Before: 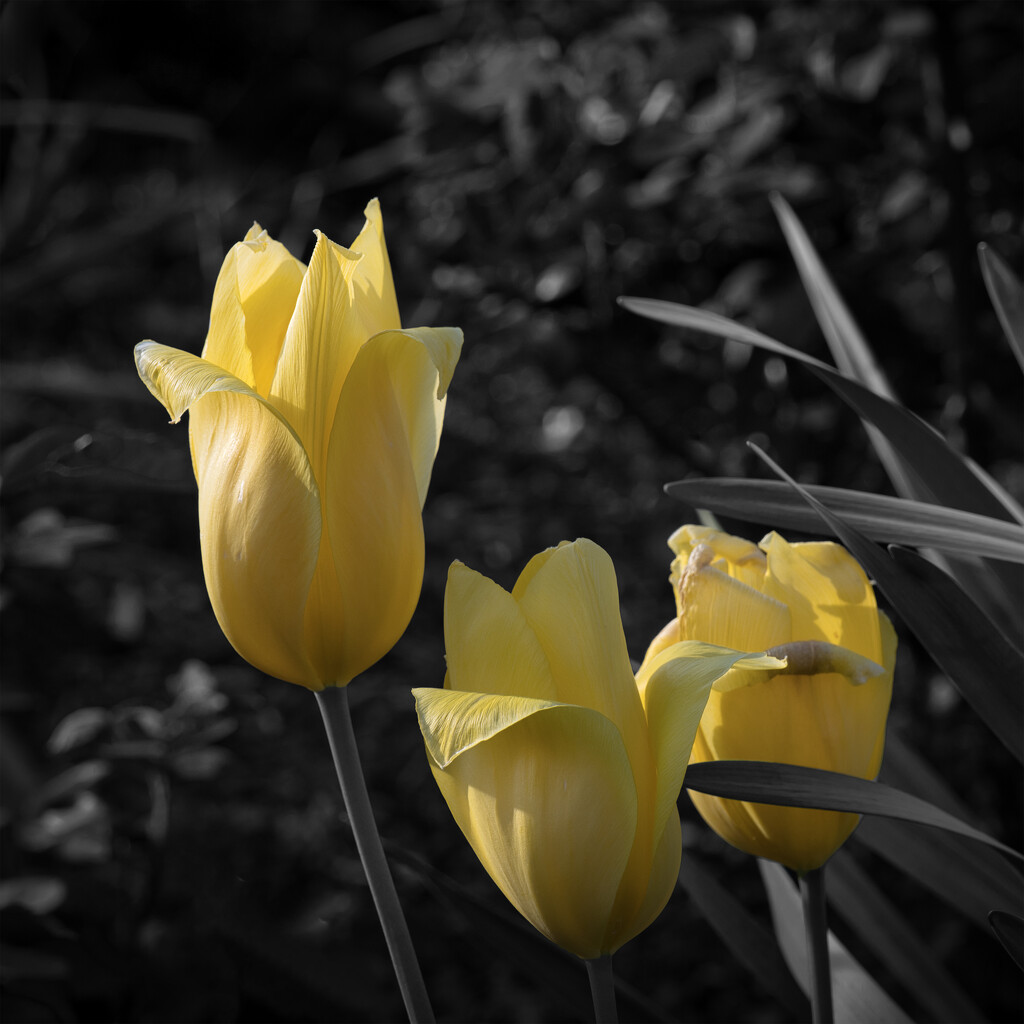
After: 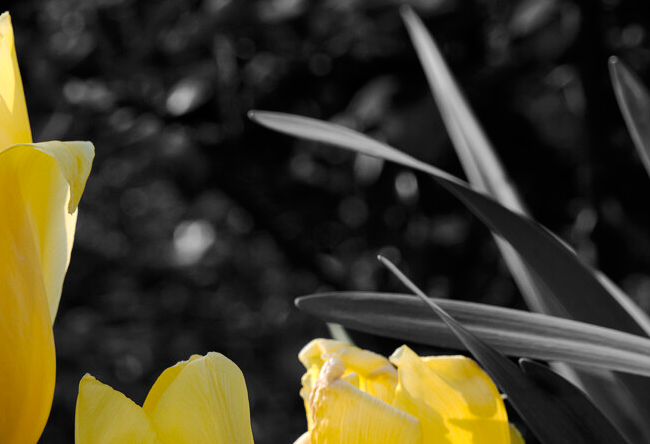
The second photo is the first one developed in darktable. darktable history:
crop: left 36.113%, top 18.215%, right 0.391%, bottom 38.39%
tone equalizer: on, module defaults
tone curve: curves: ch0 [(0, 0) (0.052, 0.018) (0.236, 0.207) (0.41, 0.417) (0.485, 0.518) (0.54, 0.584) (0.625, 0.666) (0.845, 0.828) (0.994, 0.964)]; ch1 [(0, 0.055) (0.15, 0.117) (0.317, 0.34) (0.382, 0.408) (0.434, 0.441) (0.472, 0.479) (0.498, 0.501) (0.557, 0.558) (0.616, 0.59) (0.739, 0.7) (0.873, 0.857) (1, 0.928)]; ch2 [(0, 0) (0.352, 0.403) (0.447, 0.466) (0.482, 0.482) (0.528, 0.526) (0.586, 0.577) (0.618, 0.621) (0.785, 0.747) (1, 1)], preserve colors none
exposure: exposure 0.585 EV, compensate highlight preservation false
